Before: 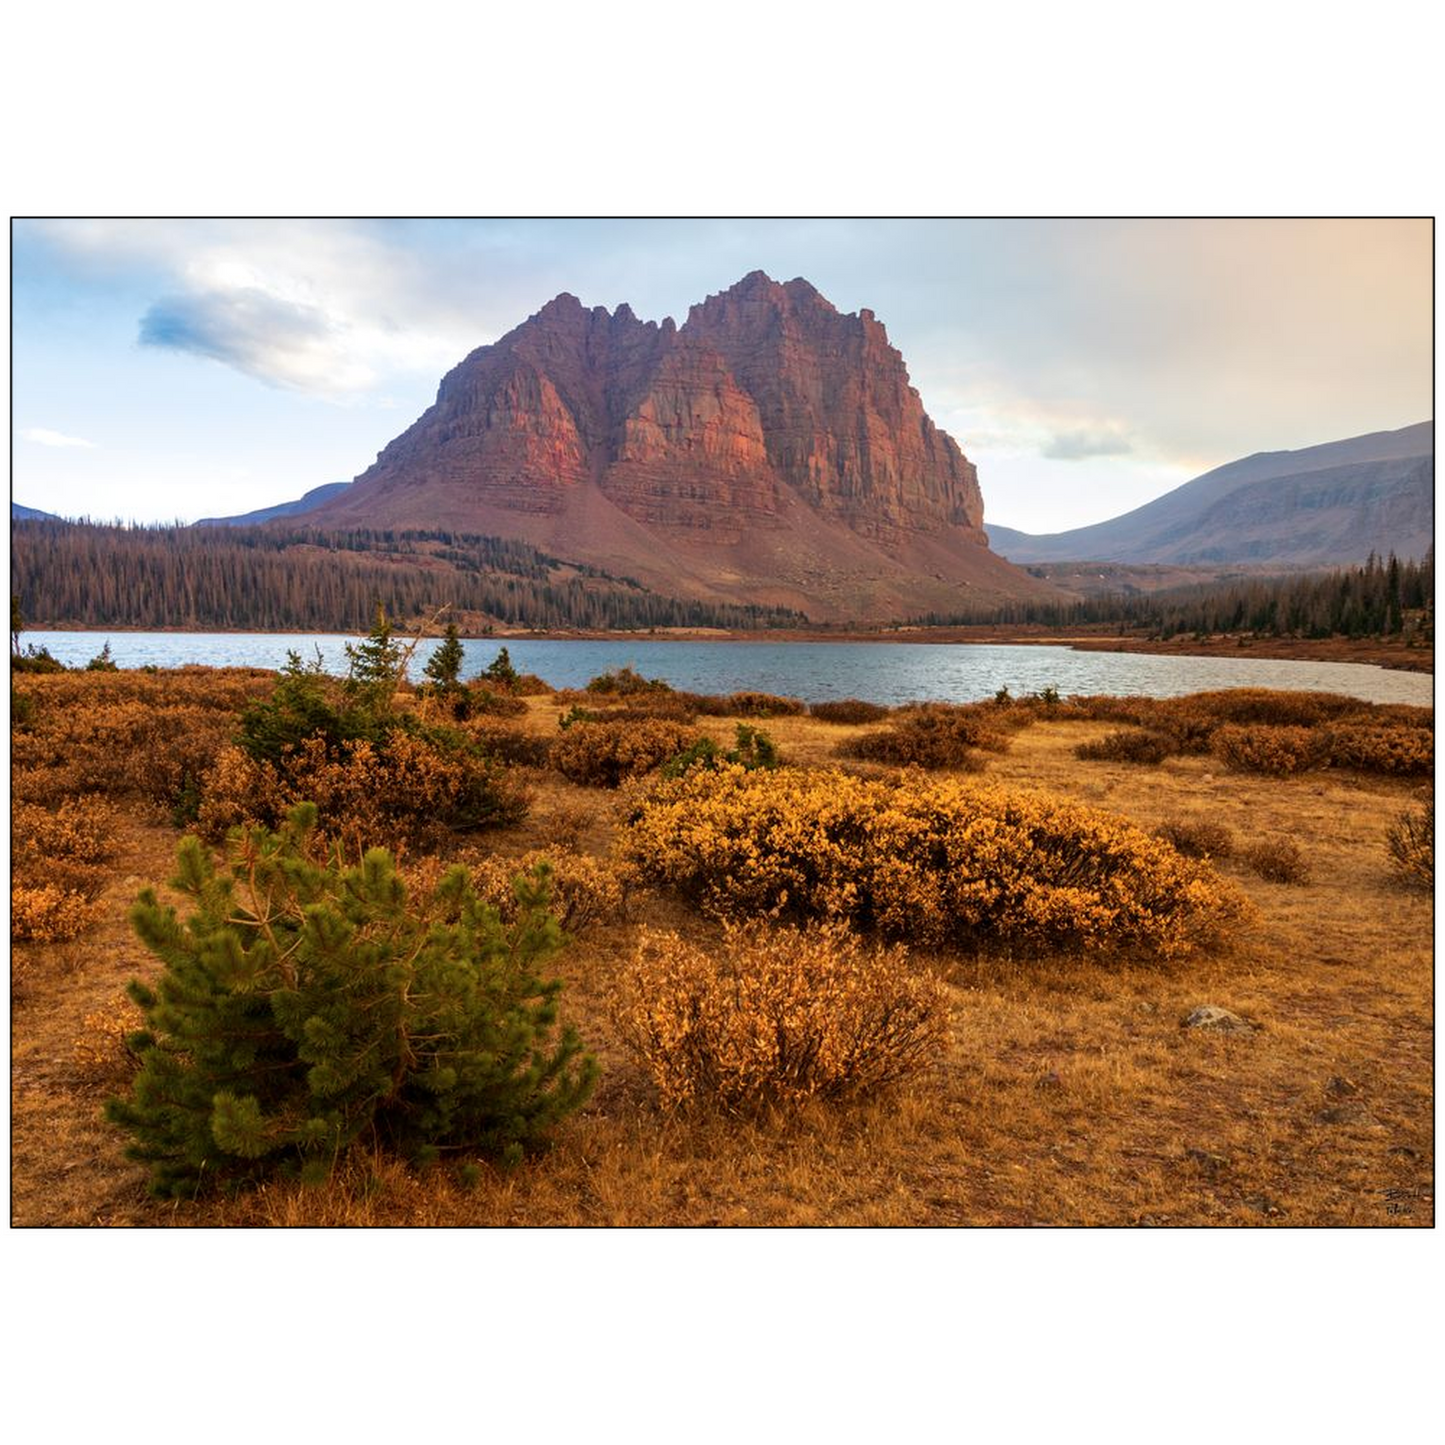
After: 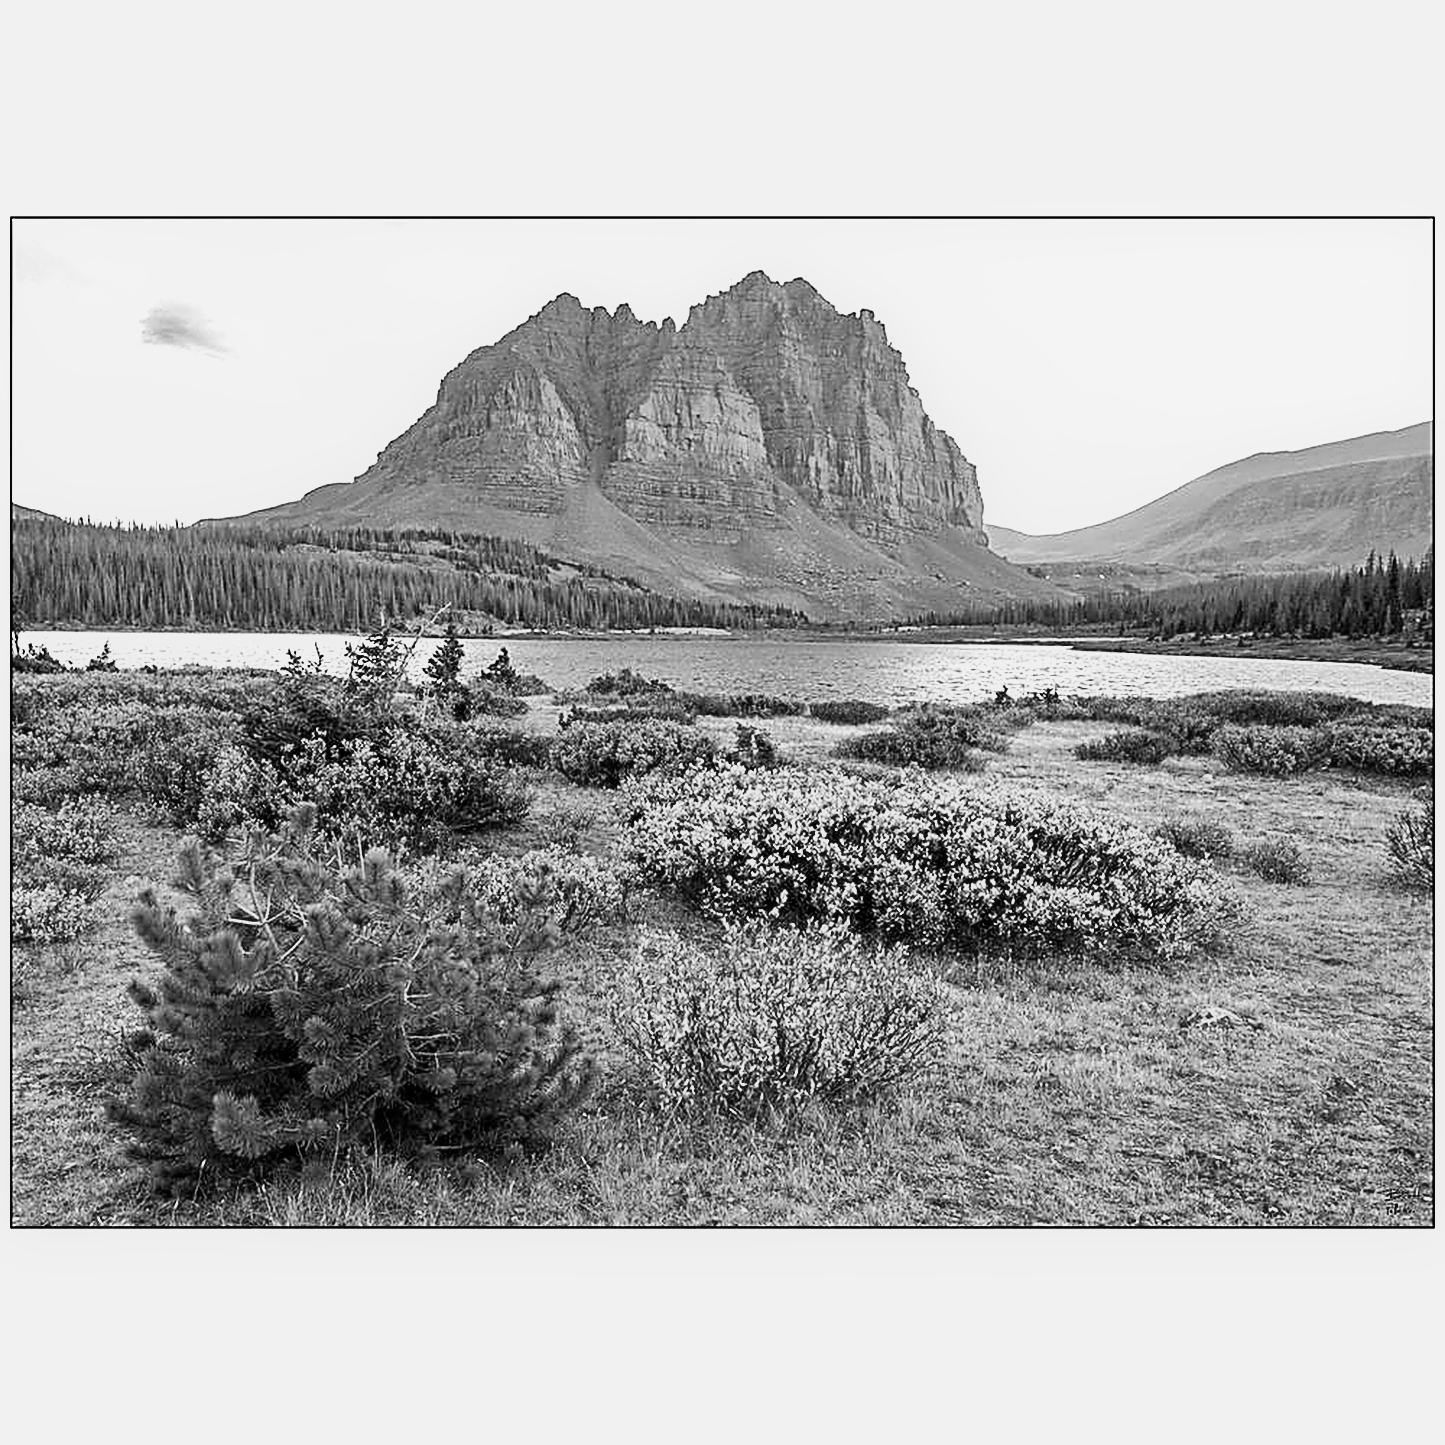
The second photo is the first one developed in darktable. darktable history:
white balance: red 1.467, blue 0.684
exposure: black level correction 0, exposure 0.7 EV, compensate exposure bias true, compensate highlight preservation false
sharpen: amount 1.861
local contrast: mode bilateral grid, contrast 20, coarseness 50, detail 120%, midtone range 0.2
velvia: strength 40%
monochrome: a -71.75, b 75.82
